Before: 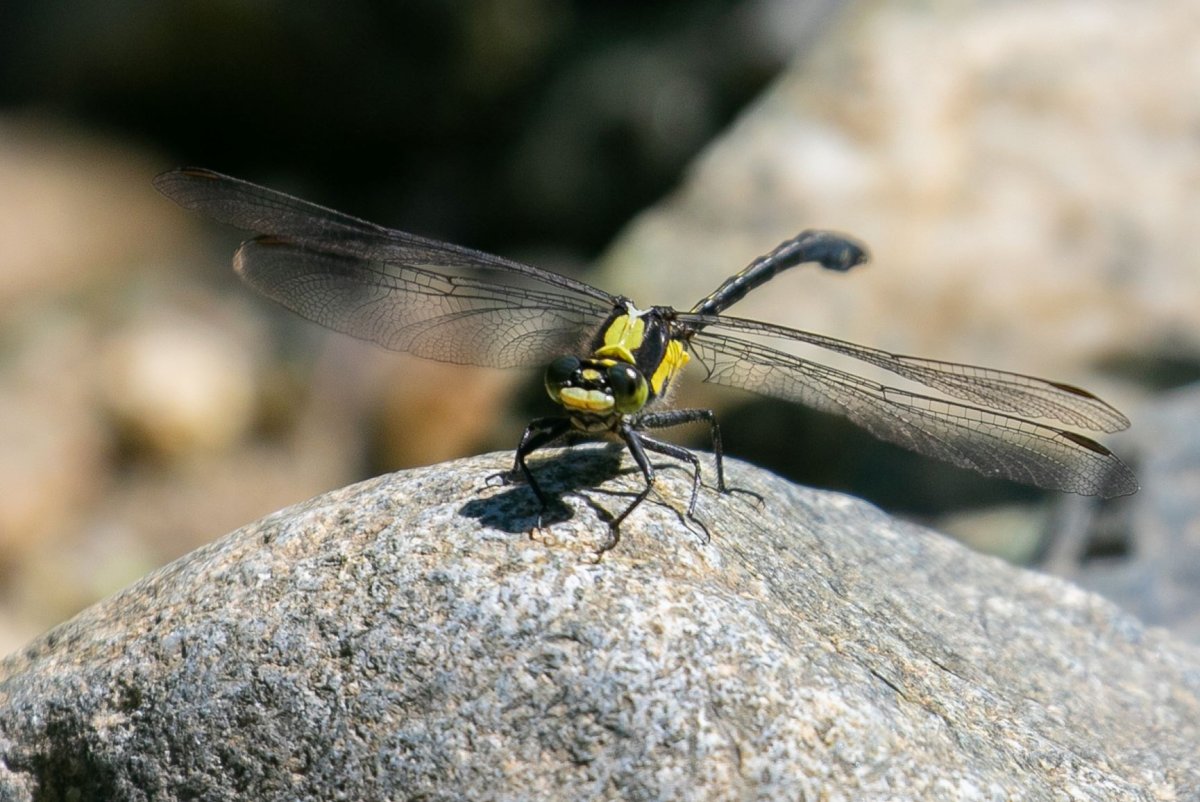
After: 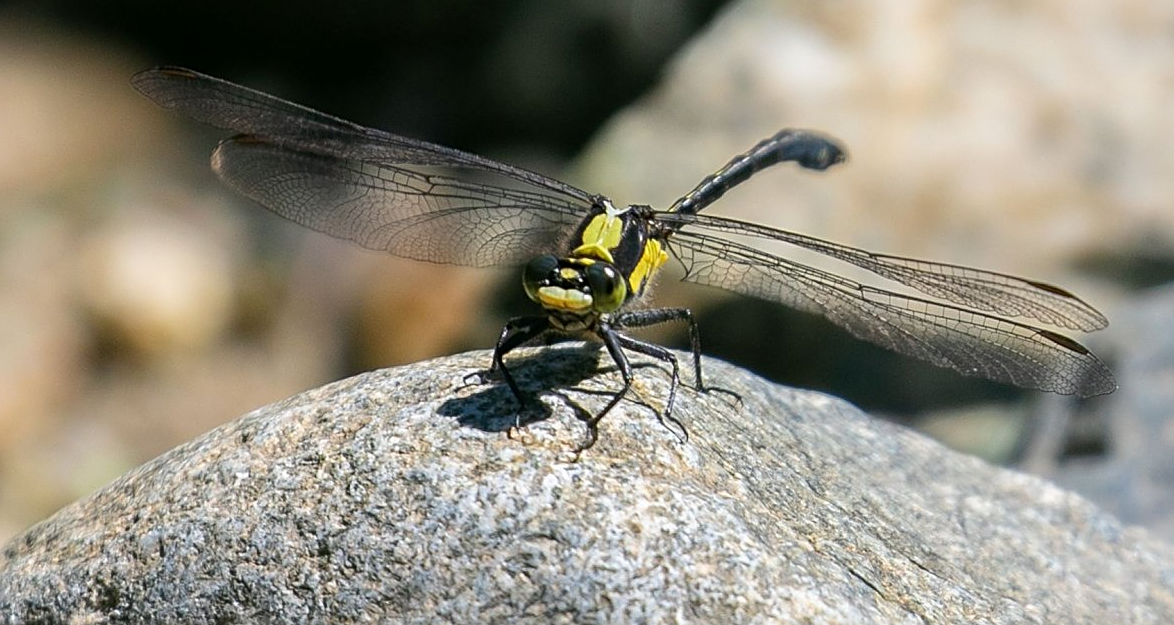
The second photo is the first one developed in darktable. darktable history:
sharpen: on, module defaults
crop and rotate: left 1.862%, top 12.695%, right 0.278%, bottom 9.292%
